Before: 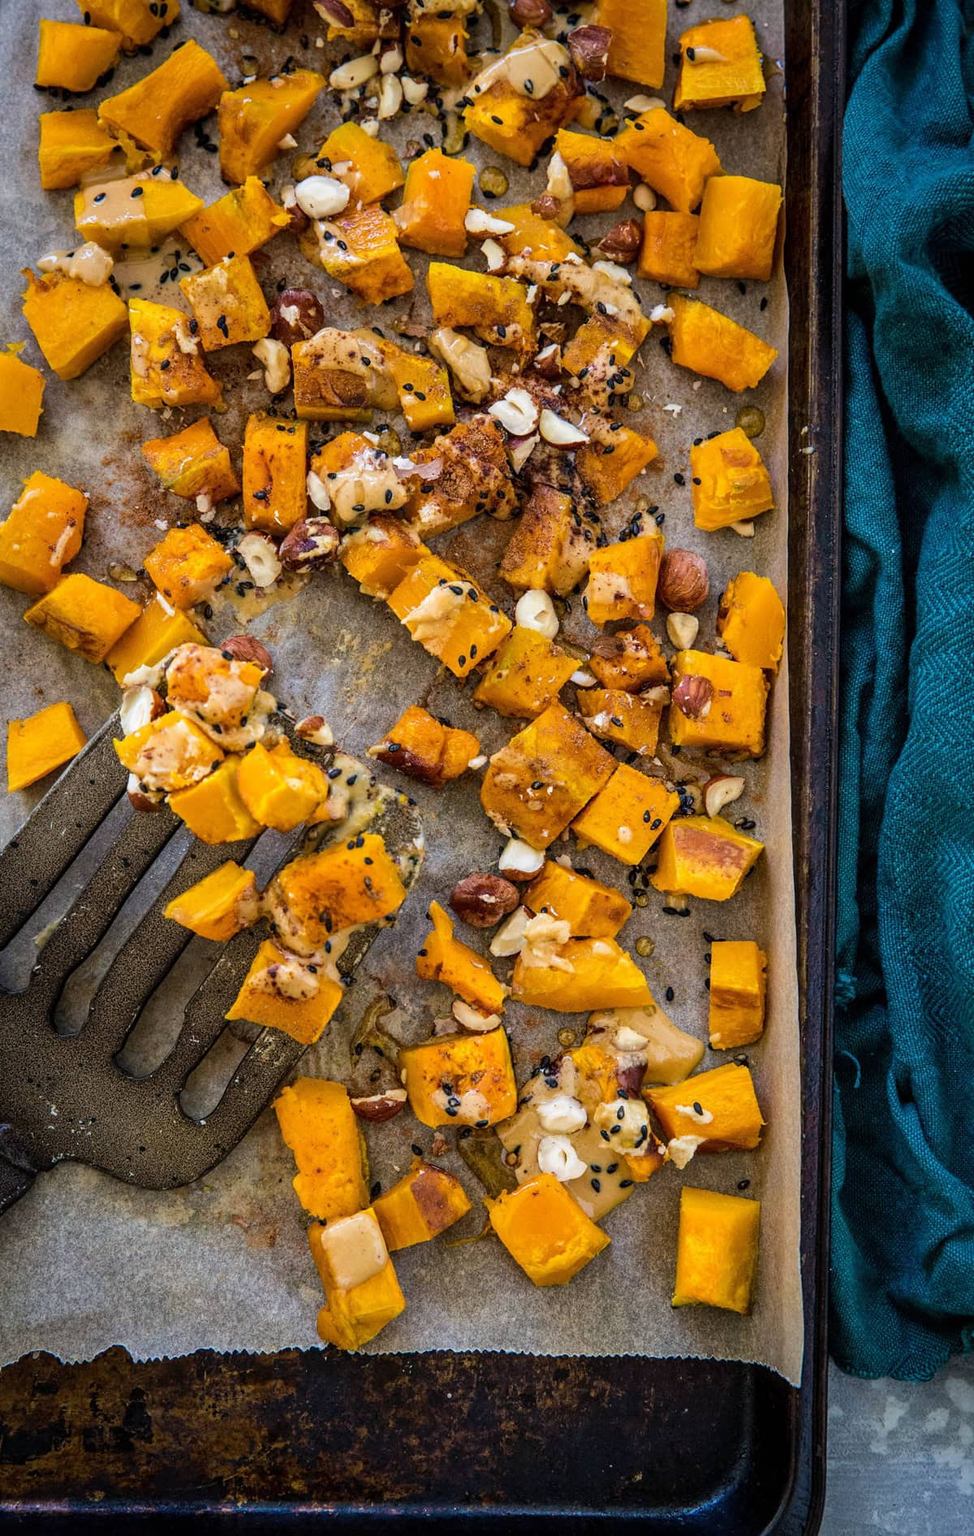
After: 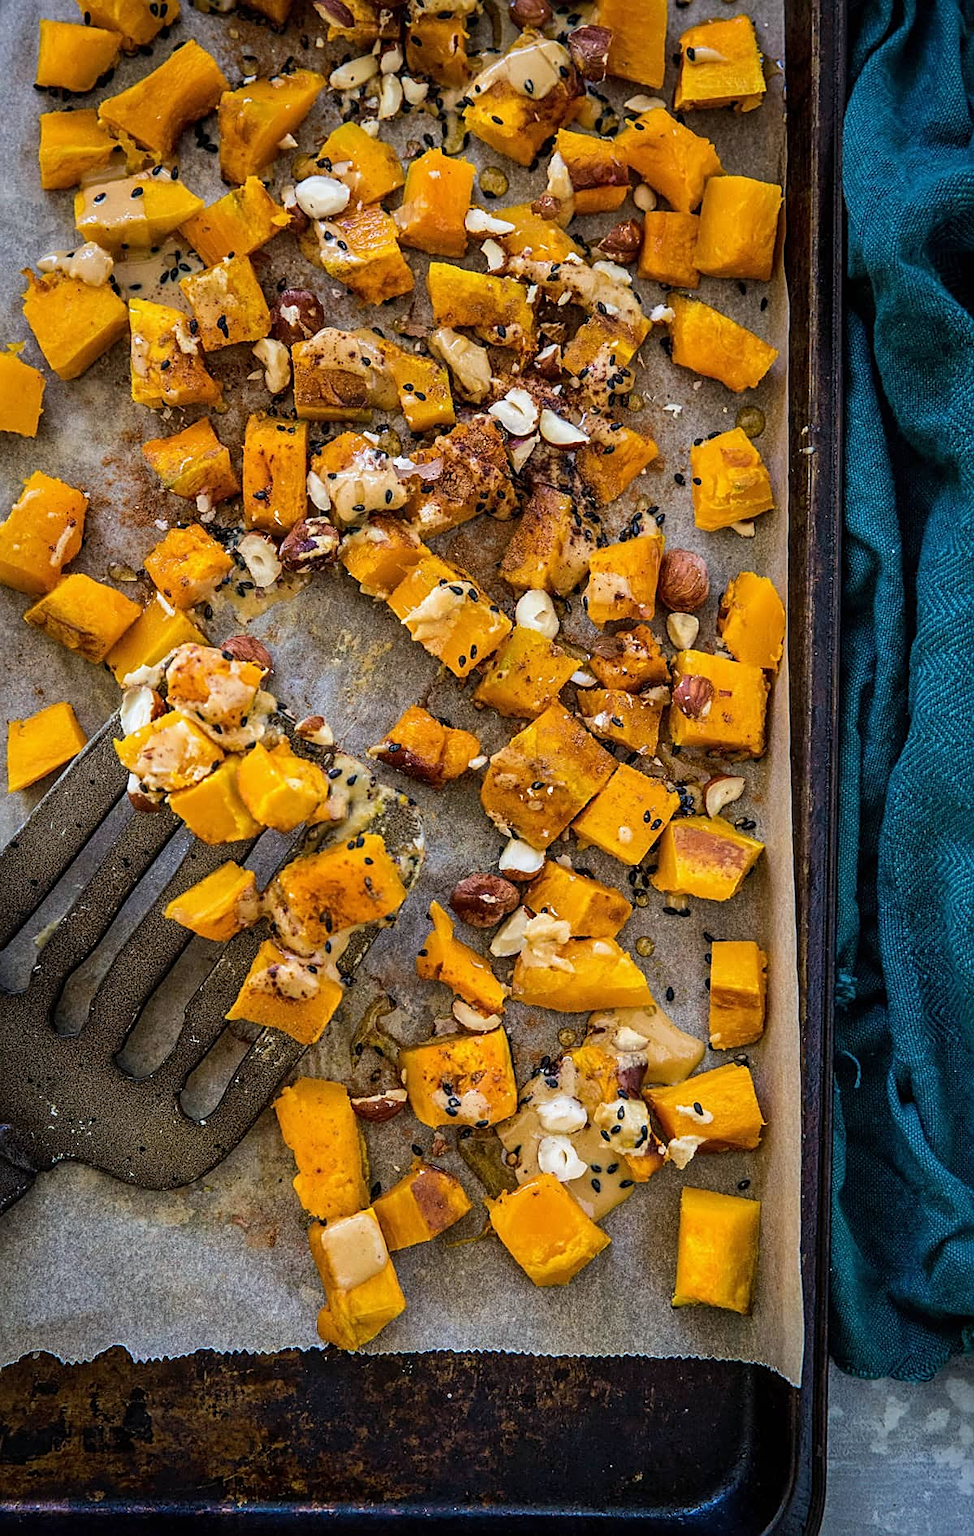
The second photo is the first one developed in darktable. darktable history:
white balance: red 0.986, blue 1.01
sharpen: on, module defaults
